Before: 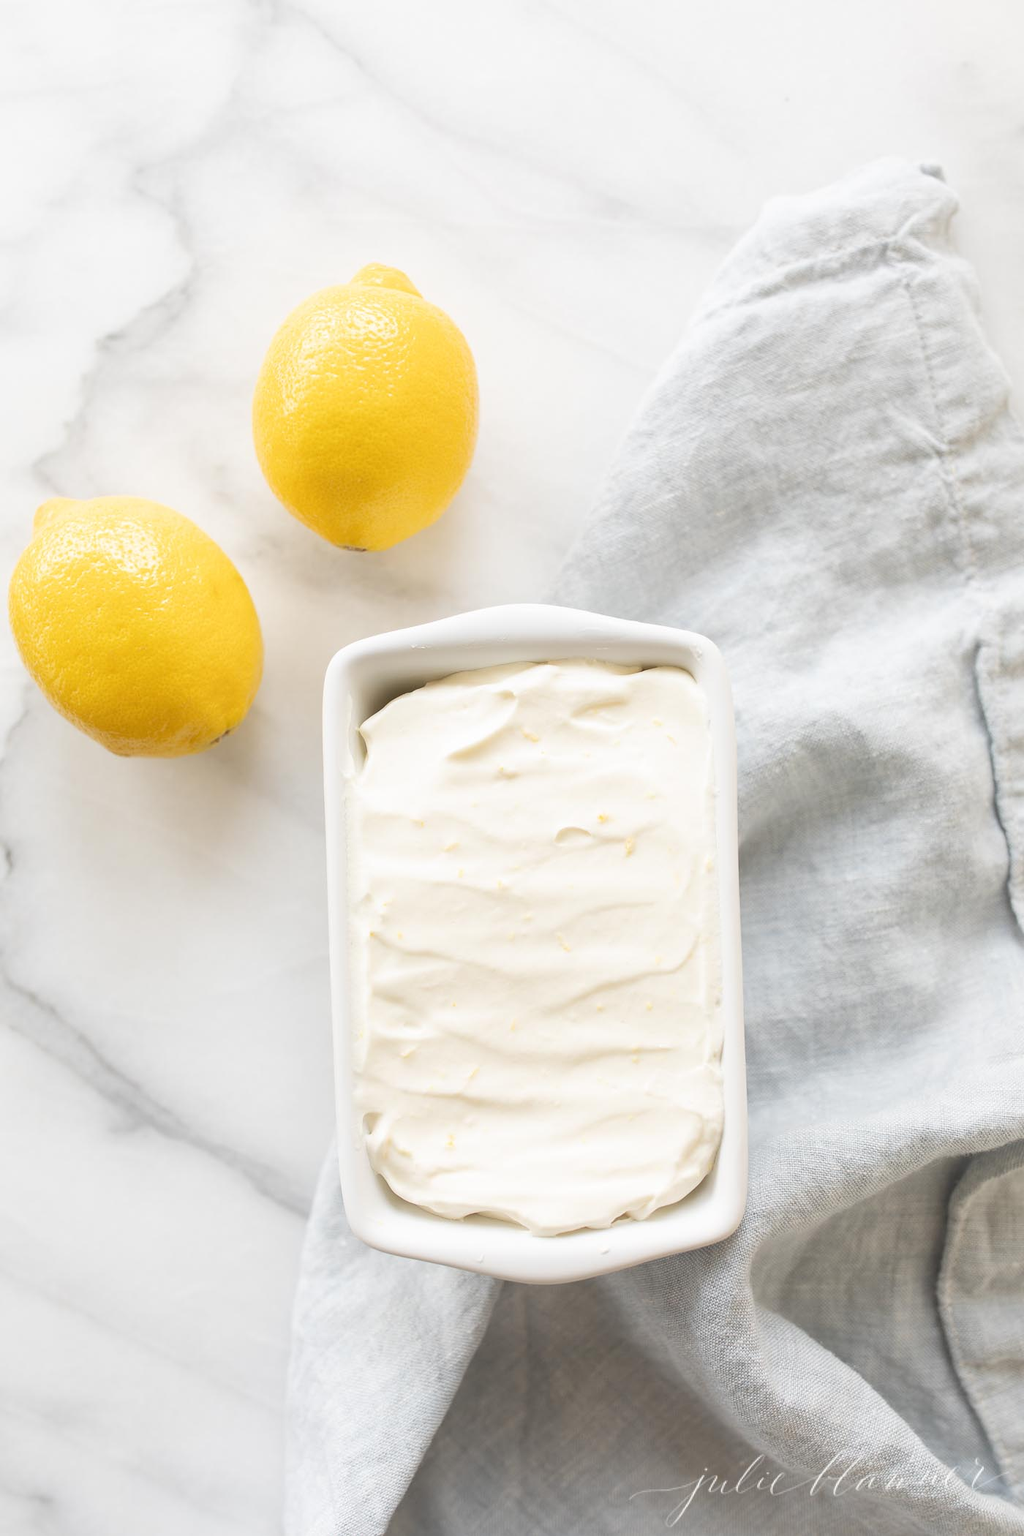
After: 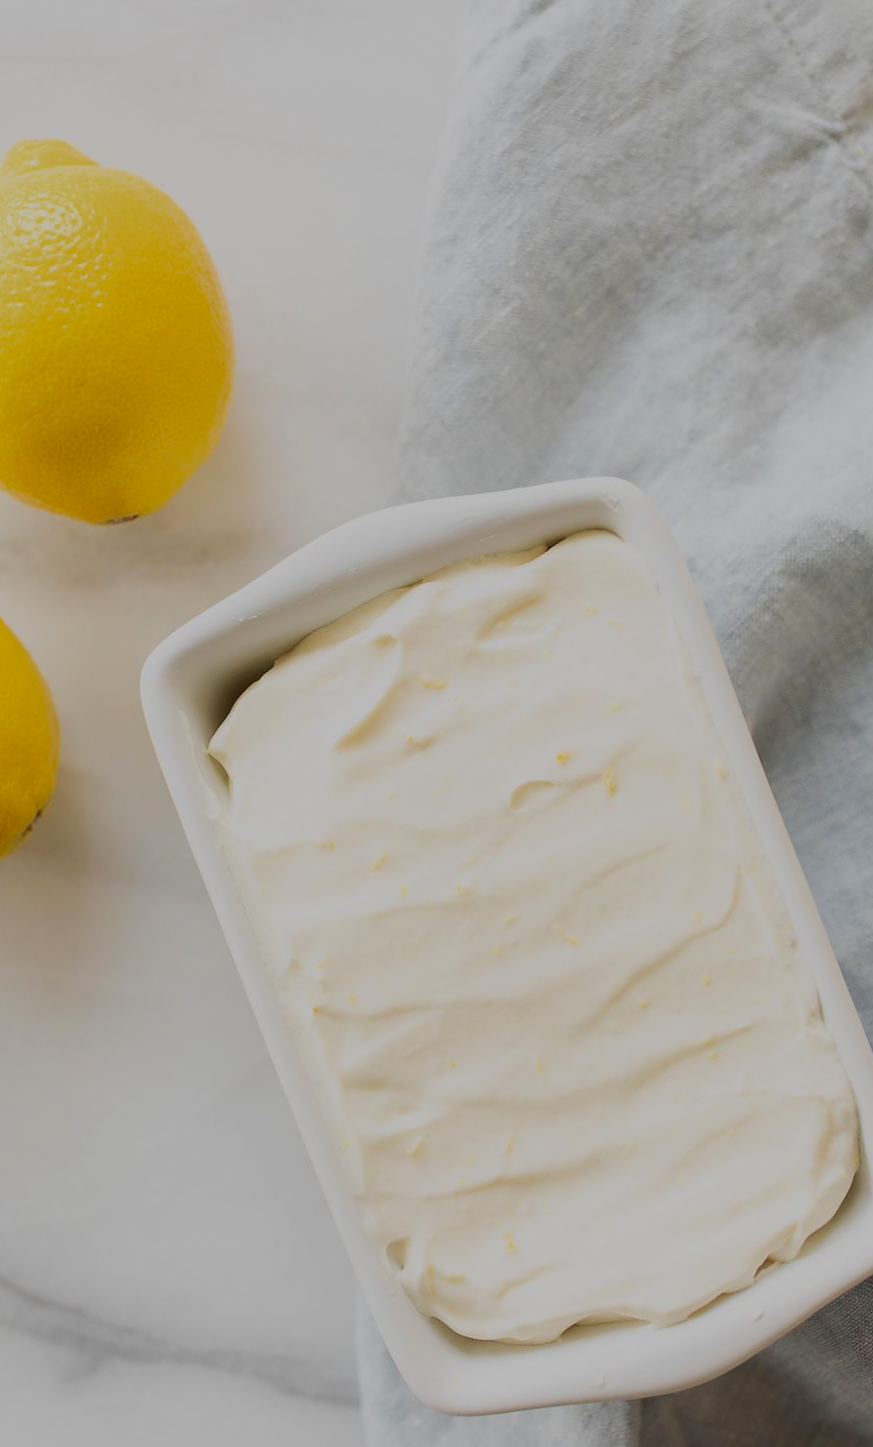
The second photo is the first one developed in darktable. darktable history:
crop and rotate: angle 18.99°, left 6.769%, right 3.775%, bottom 1.174%
contrast brightness saturation: contrast 0.13, brightness -0.064, saturation 0.165
velvia: on, module defaults
exposure: black level correction 0, exposure -0.724 EV, compensate highlight preservation false
filmic rgb: black relative exposure -7.65 EV, white relative exposure 4.56 EV, hardness 3.61
